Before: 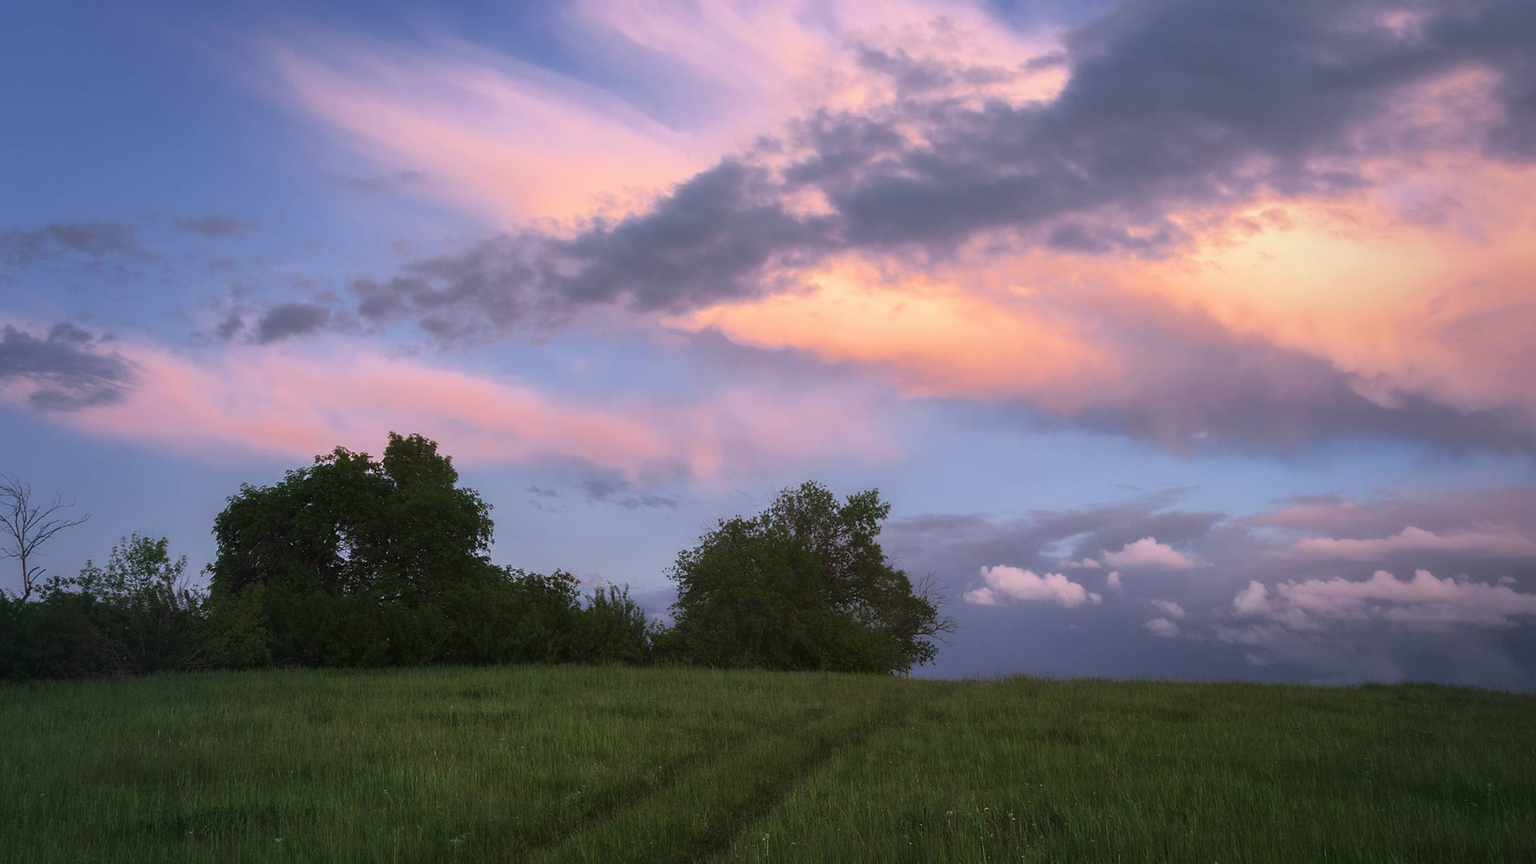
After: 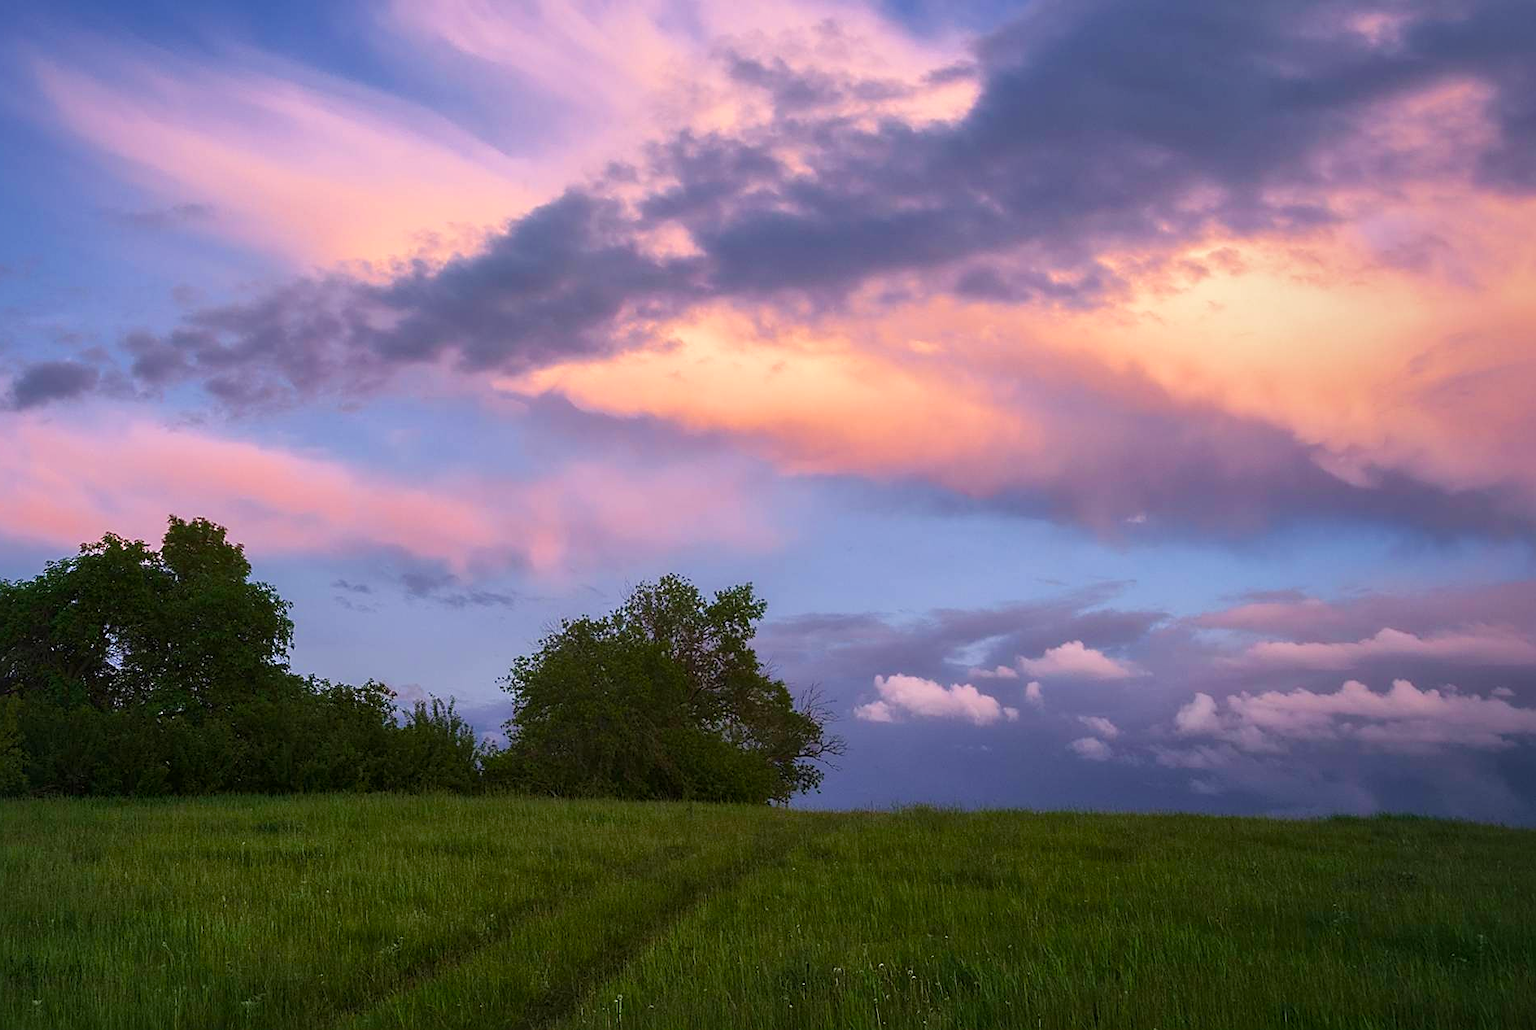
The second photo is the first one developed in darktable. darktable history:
color balance rgb: perceptual saturation grading › global saturation 20%, perceptual saturation grading › highlights -25%, perceptual saturation grading › shadows 50%
crop: left 16.145%
velvia: strength 21.76%
sharpen: on, module defaults
local contrast: mode bilateral grid, contrast 20, coarseness 50, detail 120%, midtone range 0.2
